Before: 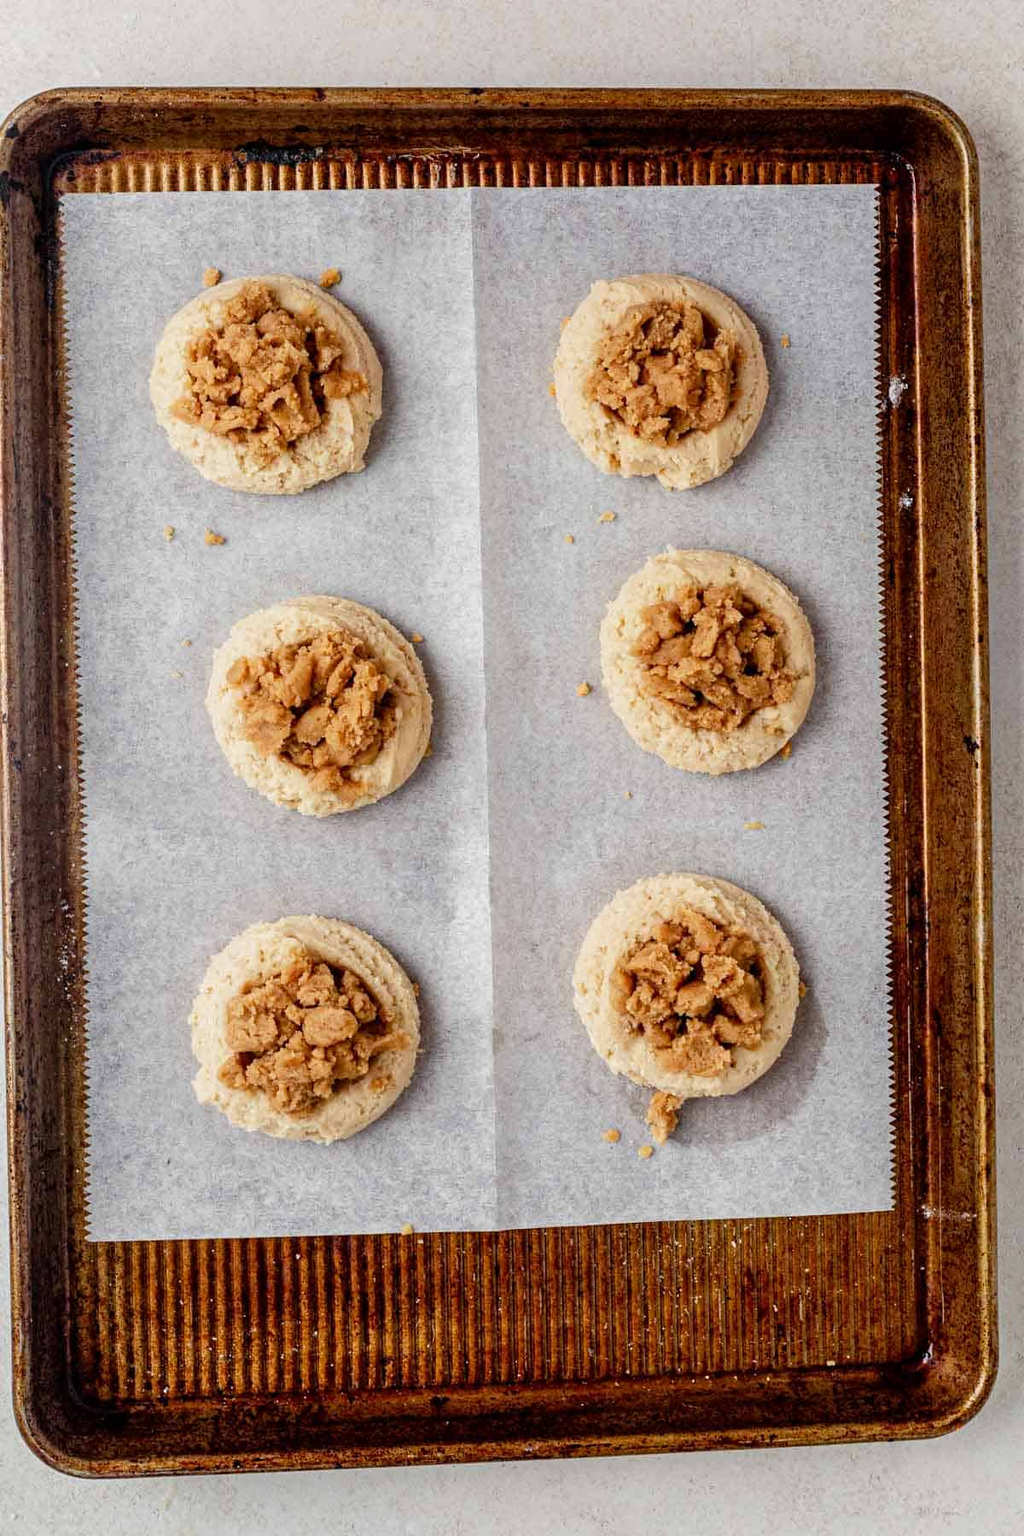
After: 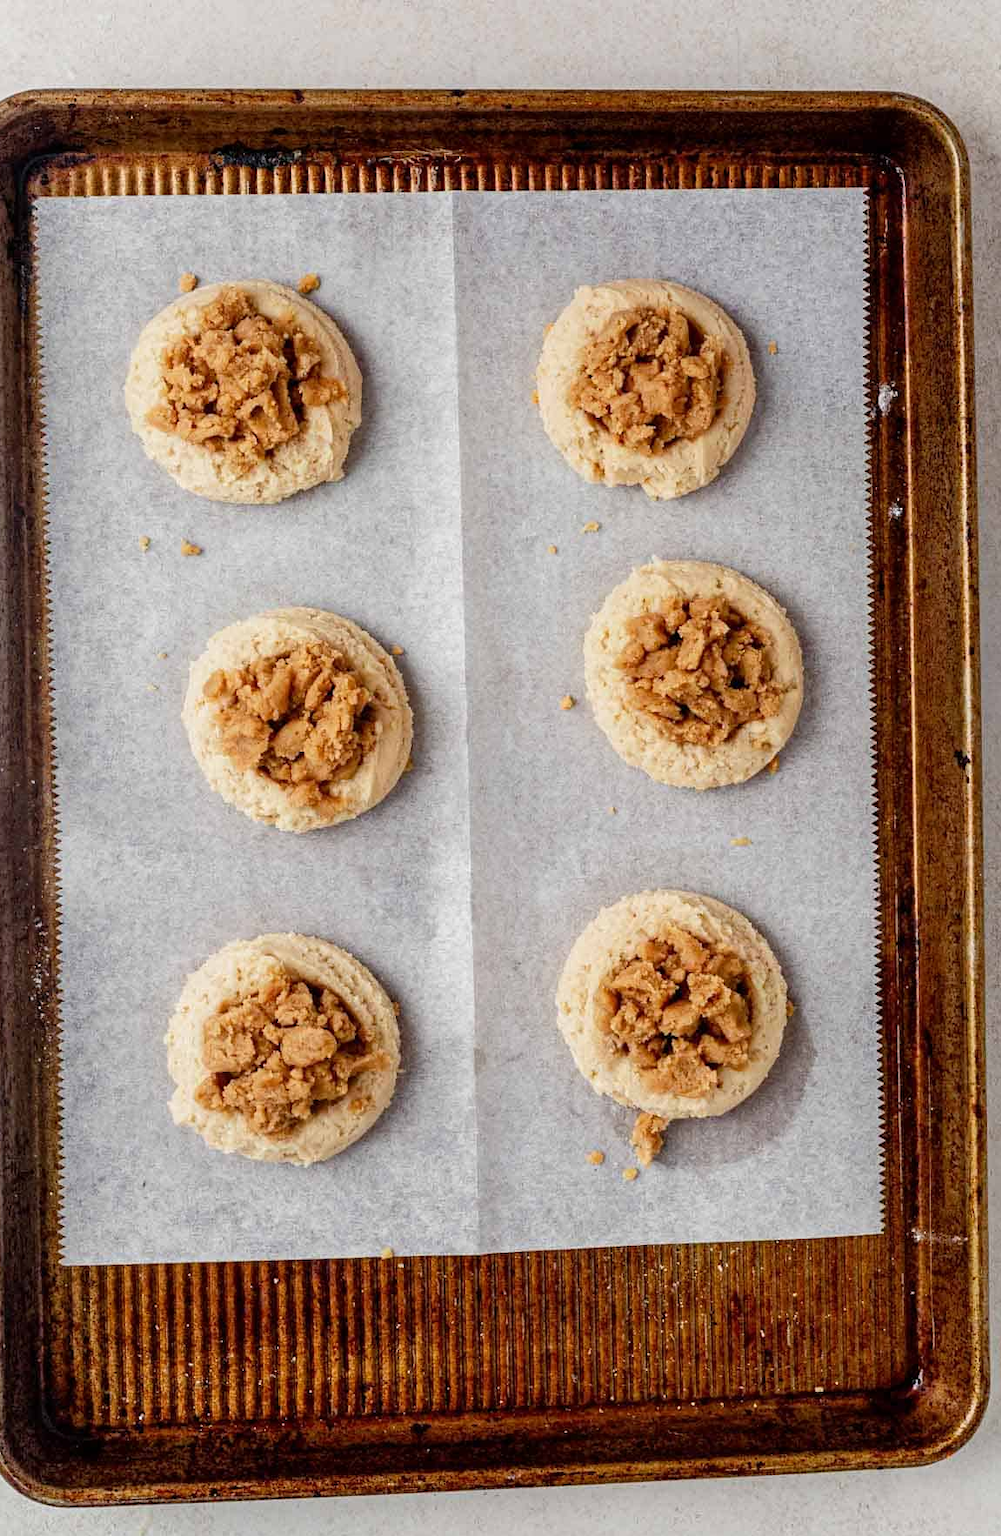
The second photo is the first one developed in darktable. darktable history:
crop and rotate: left 2.681%, right 1.271%, bottom 1.842%
